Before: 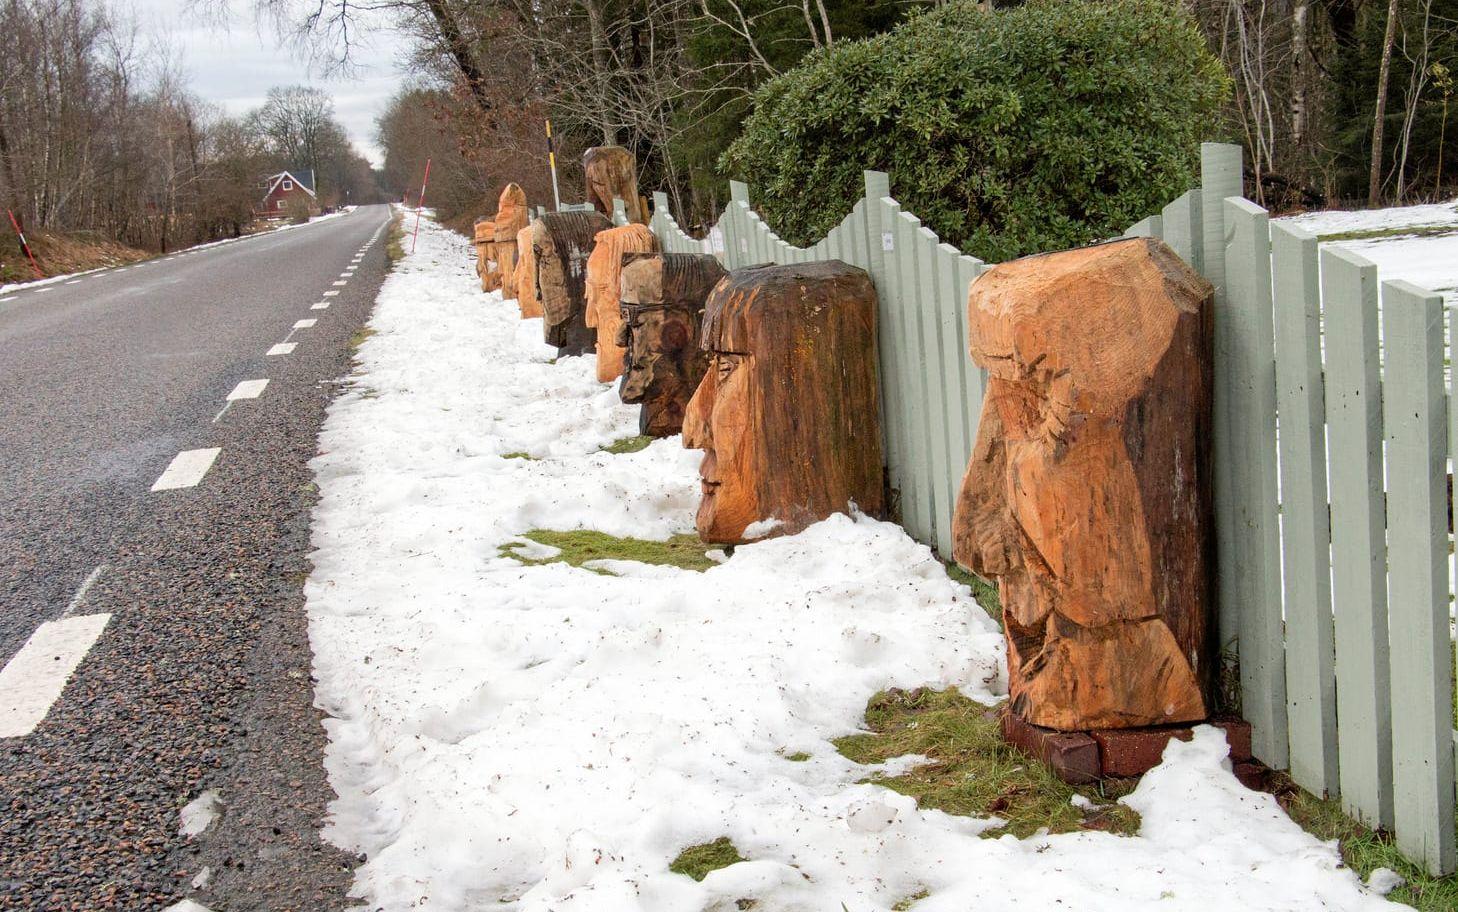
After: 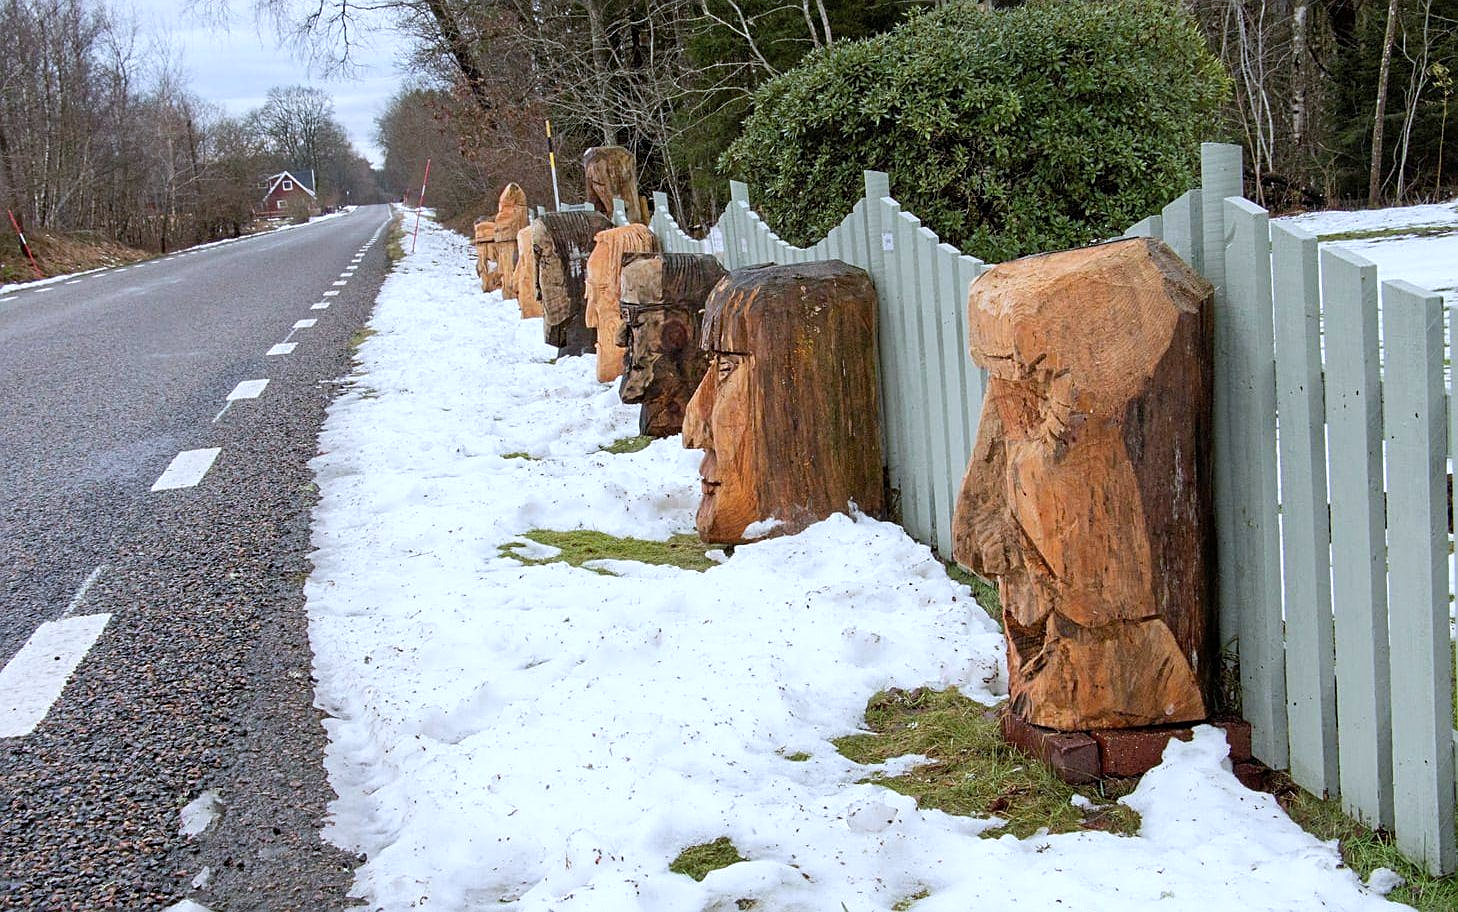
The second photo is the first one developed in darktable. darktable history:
white balance: red 0.931, blue 1.11
sharpen: on, module defaults
